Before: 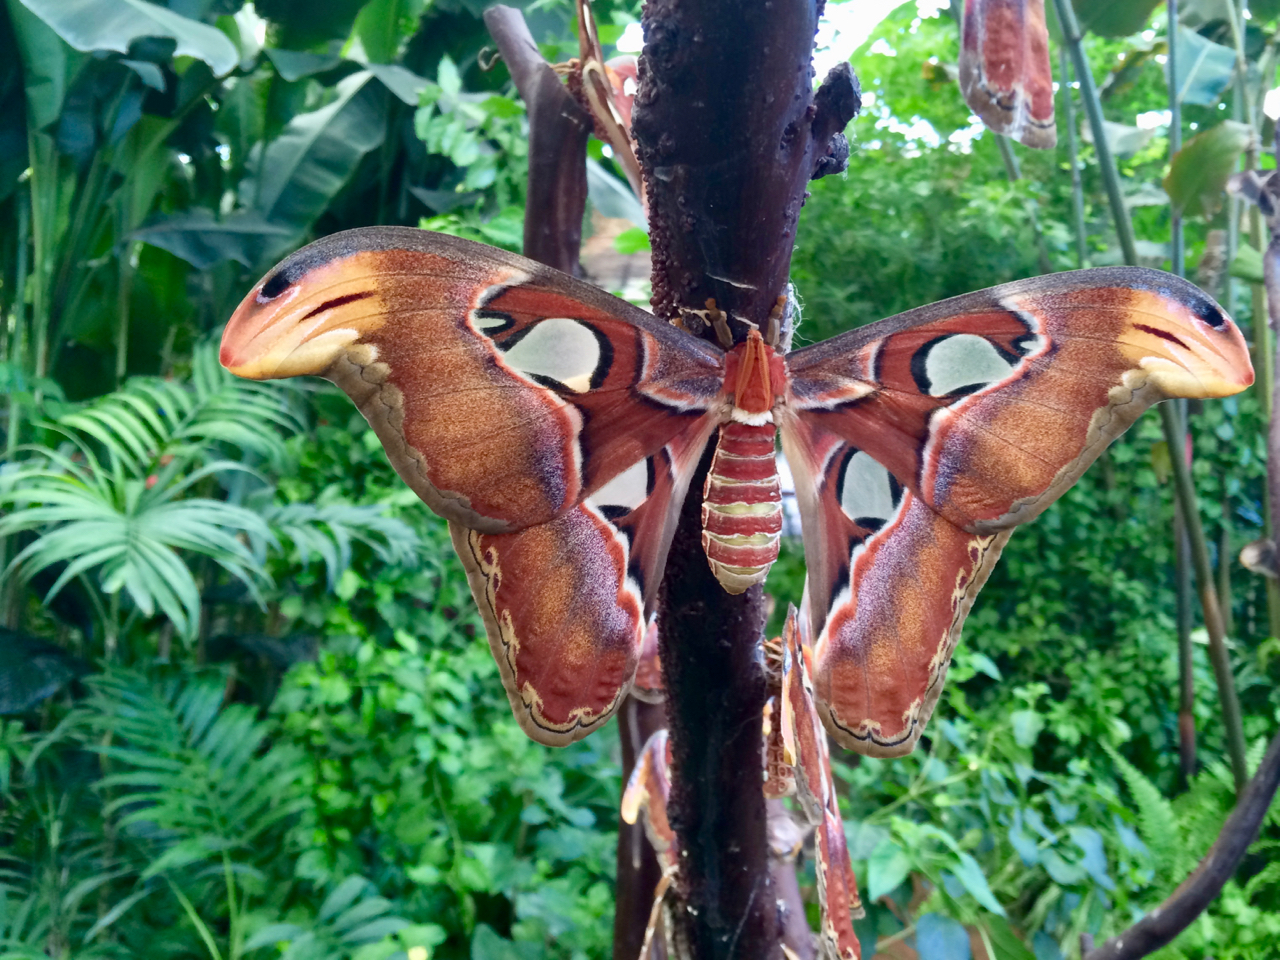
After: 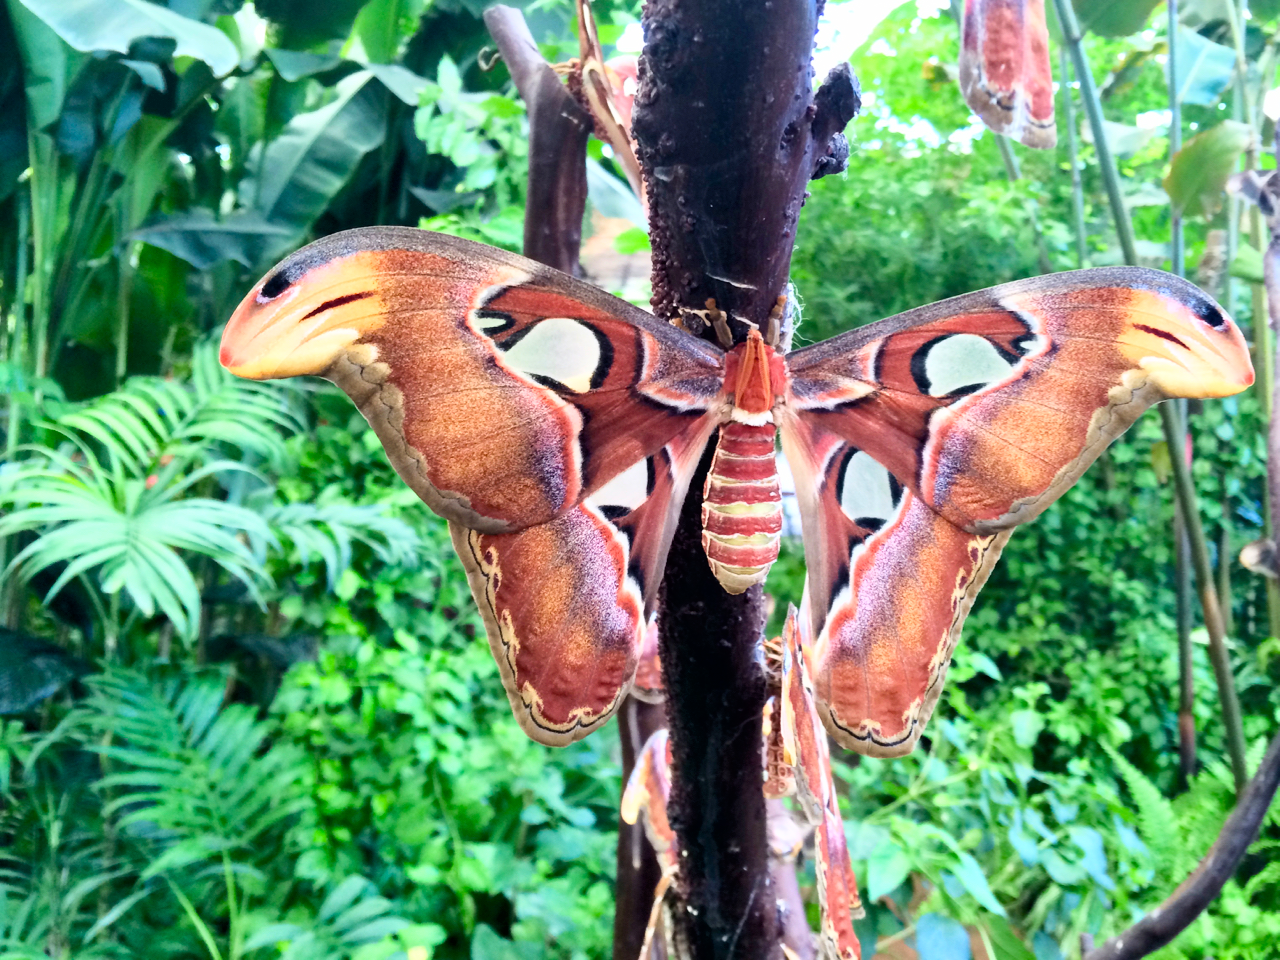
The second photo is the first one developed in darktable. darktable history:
base curve: curves: ch0 [(0, 0) (0.005, 0.002) (0.15, 0.3) (0.4, 0.7) (0.75, 0.95) (1, 1)]
